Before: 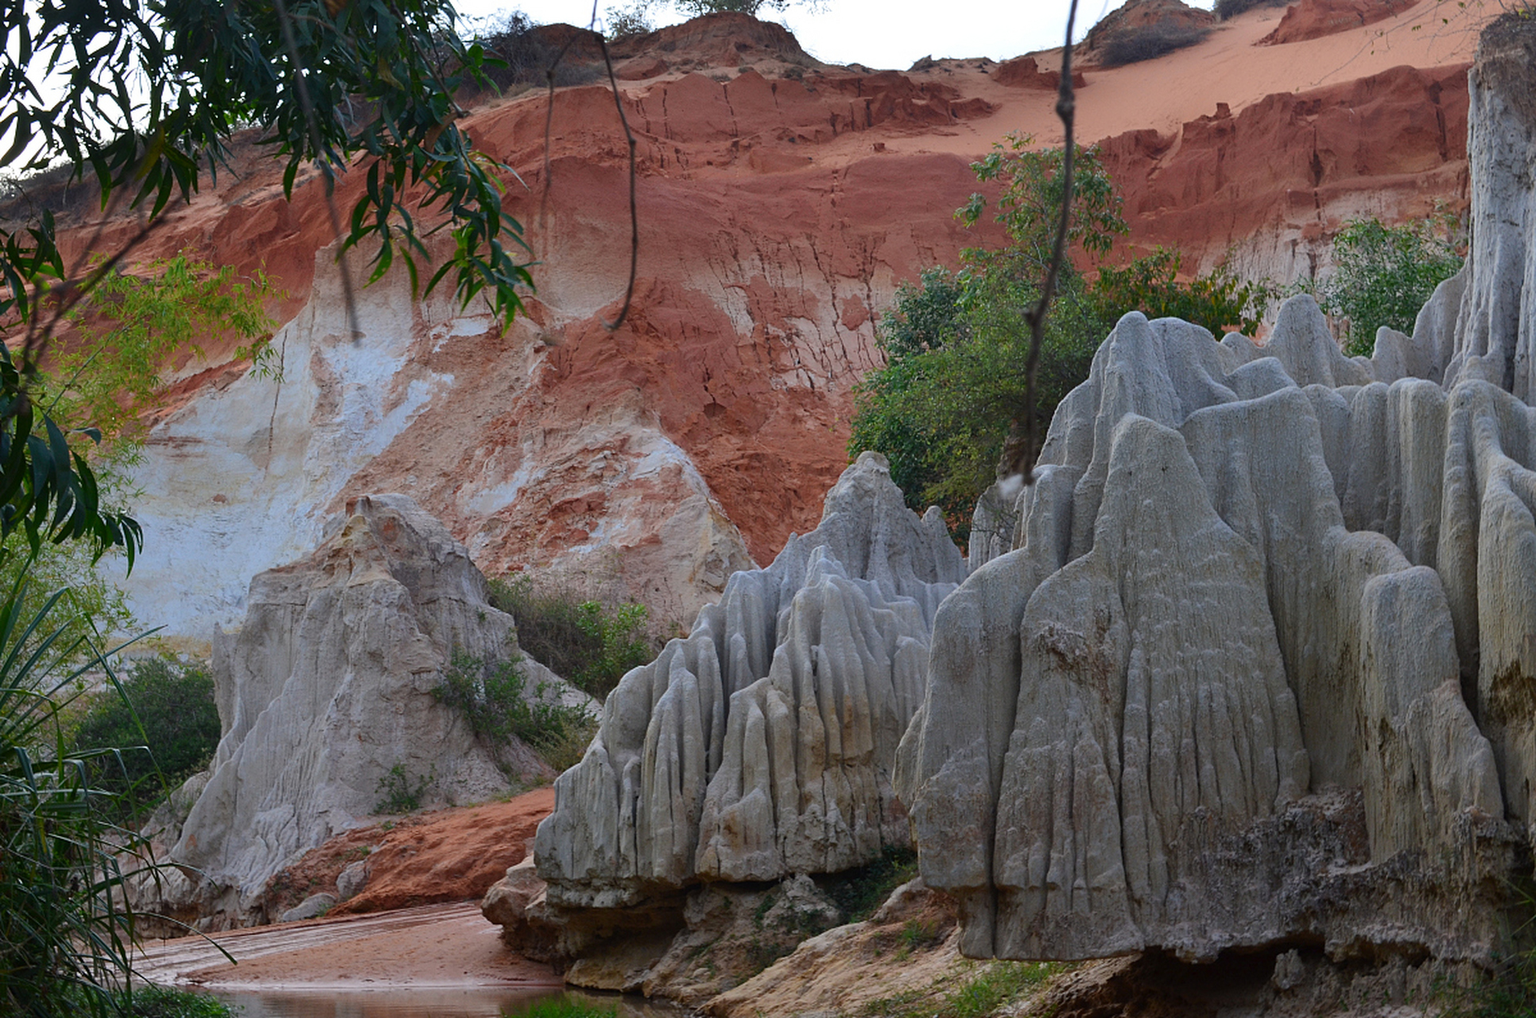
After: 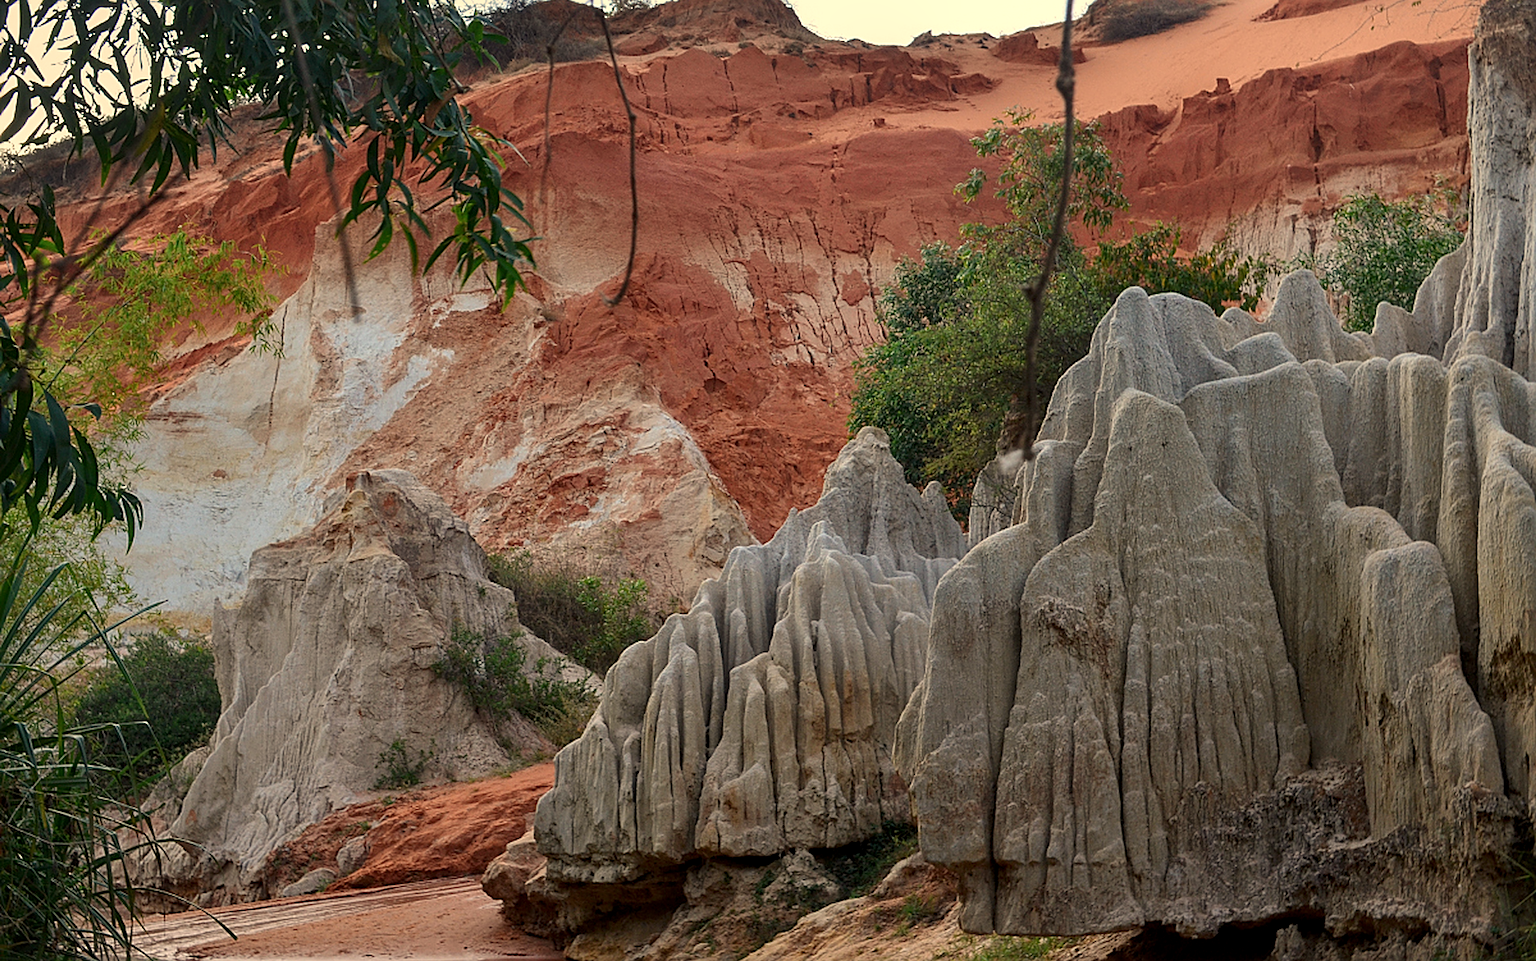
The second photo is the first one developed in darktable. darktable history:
crop and rotate: top 2.479%, bottom 3.018%
sharpen: on, module defaults
local contrast: on, module defaults
white balance: red 1.123, blue 0.83
